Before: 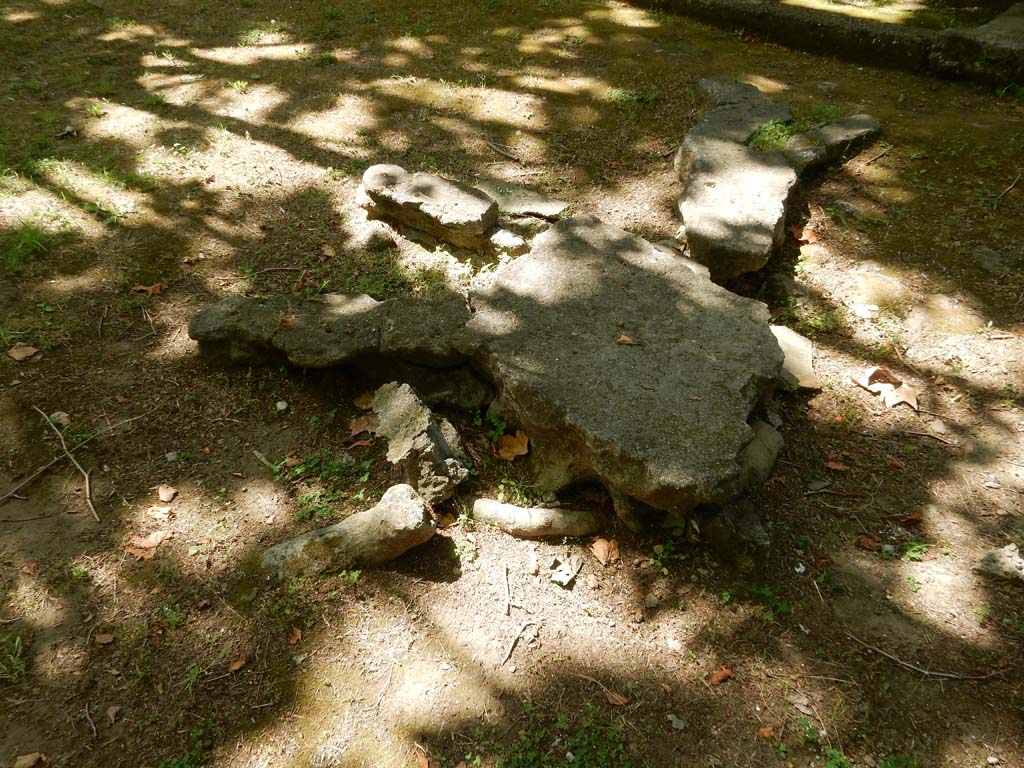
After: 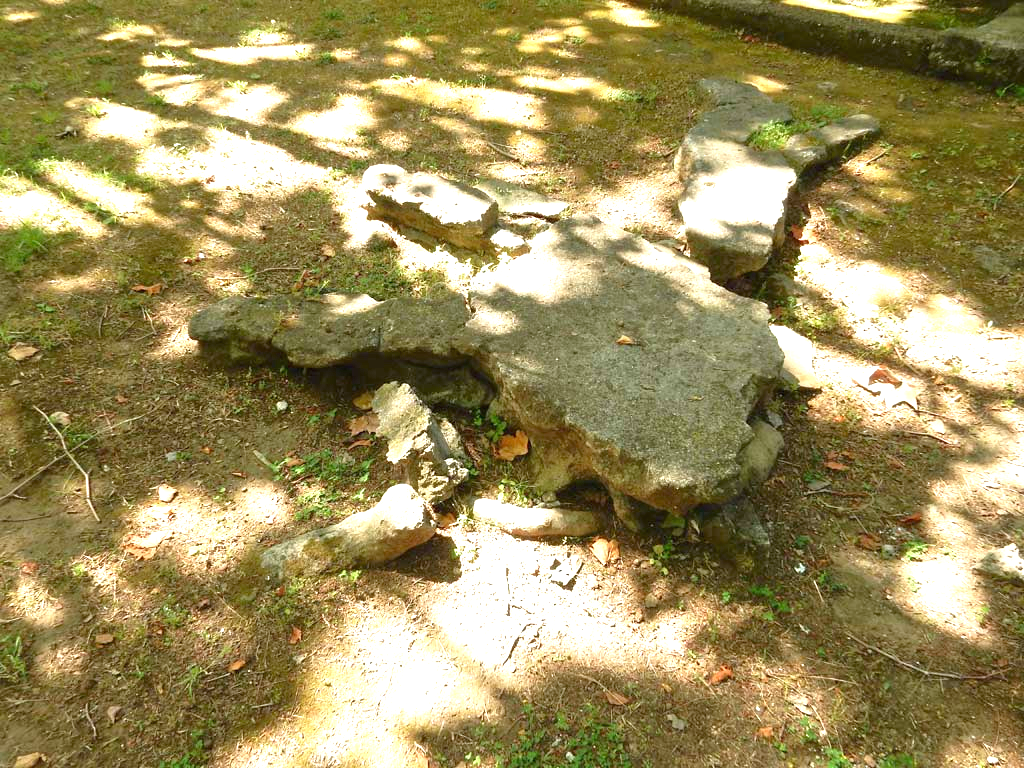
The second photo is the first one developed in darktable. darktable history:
exposure: black level correction 0, exposure 1.098 EV, compensate exposure bias true, compensate highlight preservation false
tone equalizer: -8 EV 1.03 EV, -7 EV 1.01 EV, -6 EV 1.01 EV, -5 EV 0.996 EV, -4 EV 1.01 EV, -3 EV 0.76 EV, -2 EV 0.479 EV, -1 EV 0.27 EV, mask exposure compensation -0.503 EV
